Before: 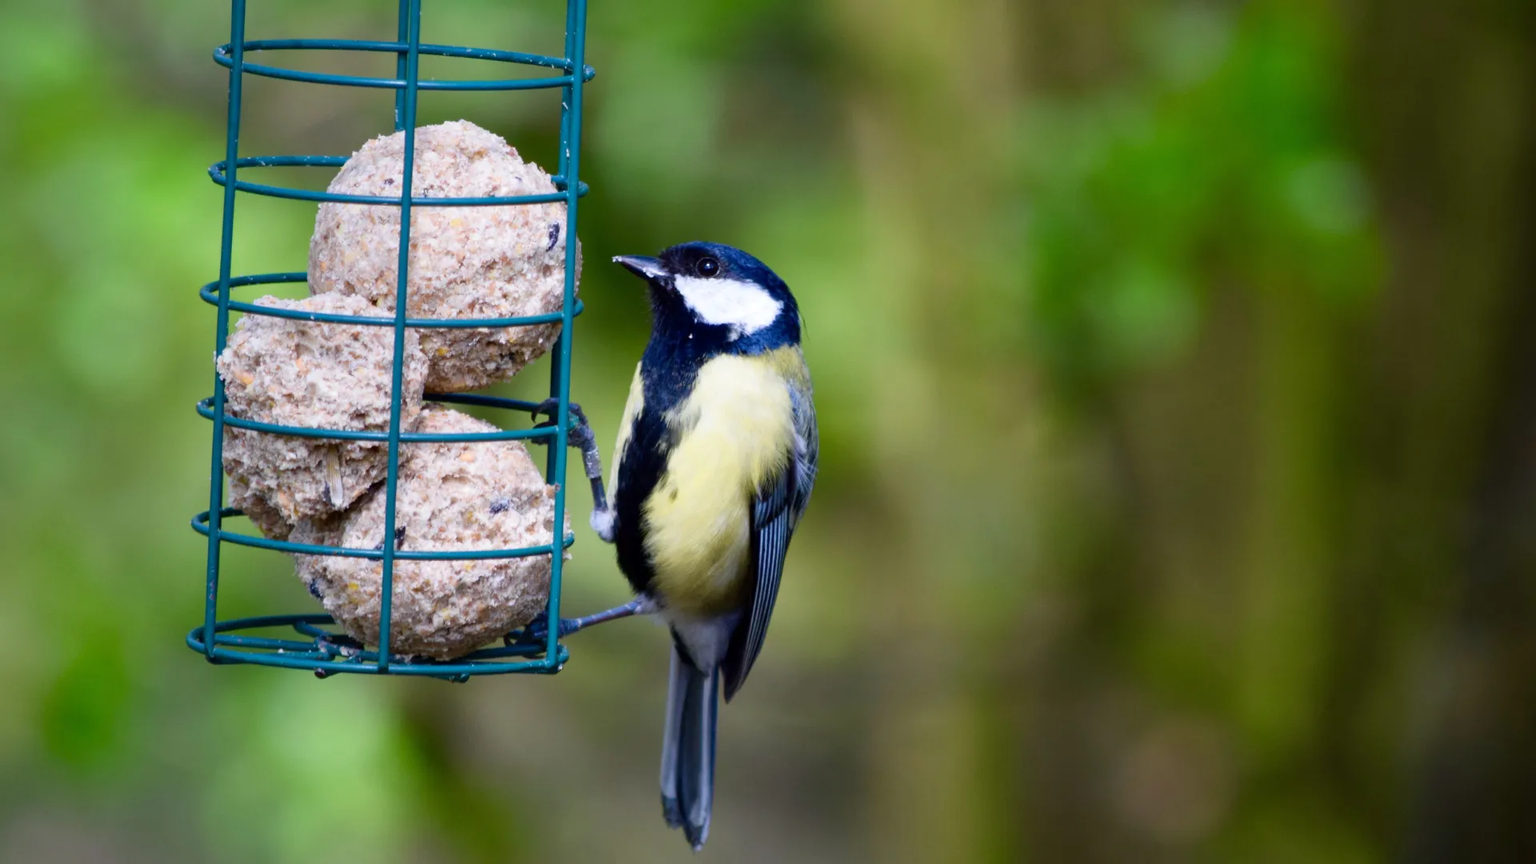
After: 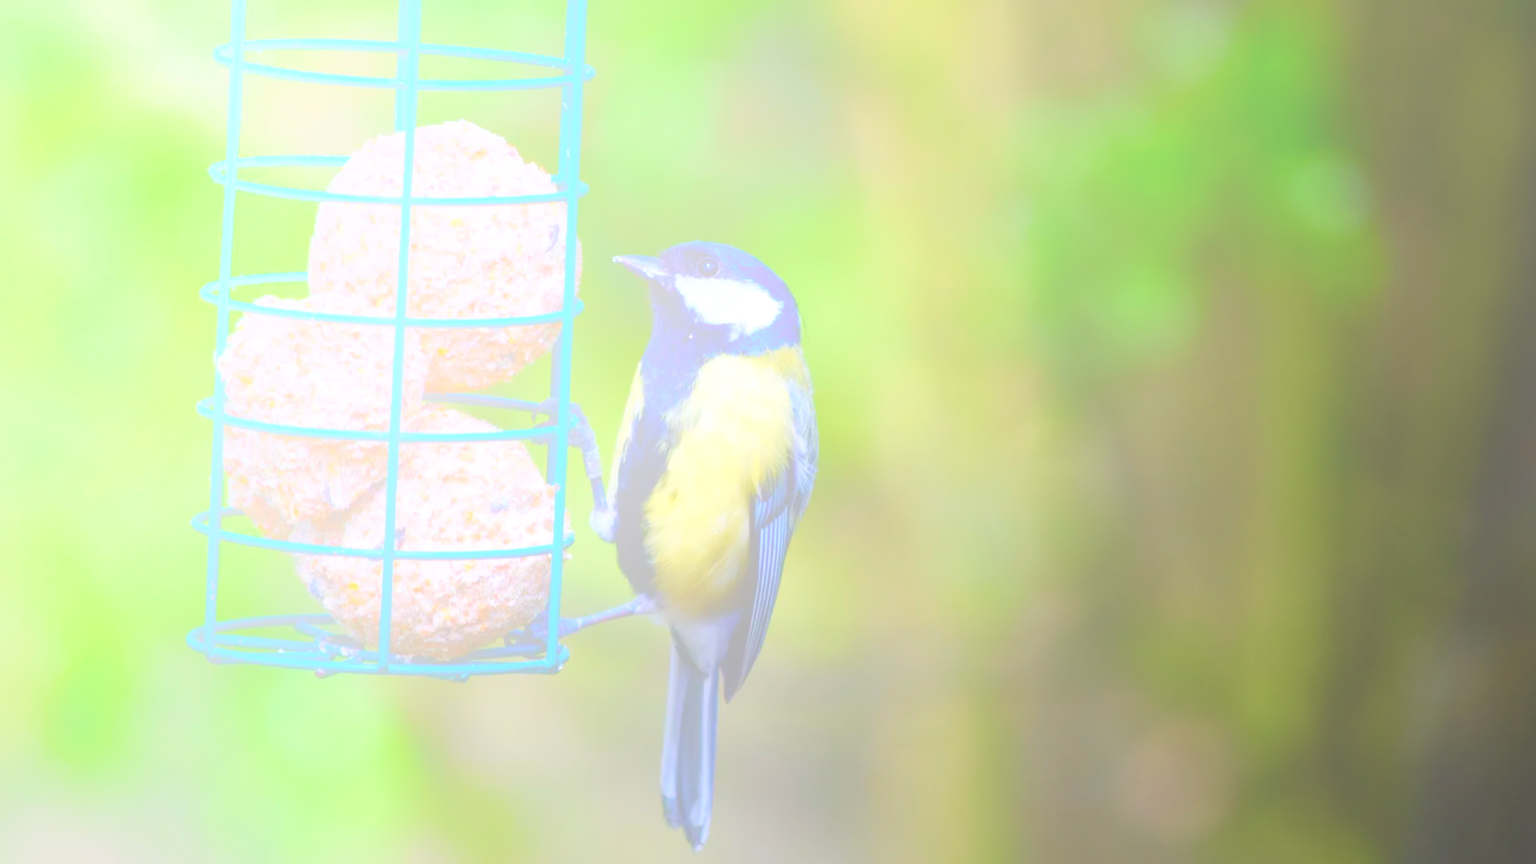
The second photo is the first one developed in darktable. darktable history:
tone equalizer: -8 EV -0.417 EV, -7 EV -0.389 EV, -6 EV -0.333 EV, -5 EV -0.222 EV, -3 EV 0.222 EV, -2 EV 0.333 EV, -1 EV 0.389 EV, +0 EV 0.417 EV, edges refinement/feathering 500, mask exposure compensation -1.57 EV, preserve details no
bloom: size 70%, threshold 25%, strength 70%
